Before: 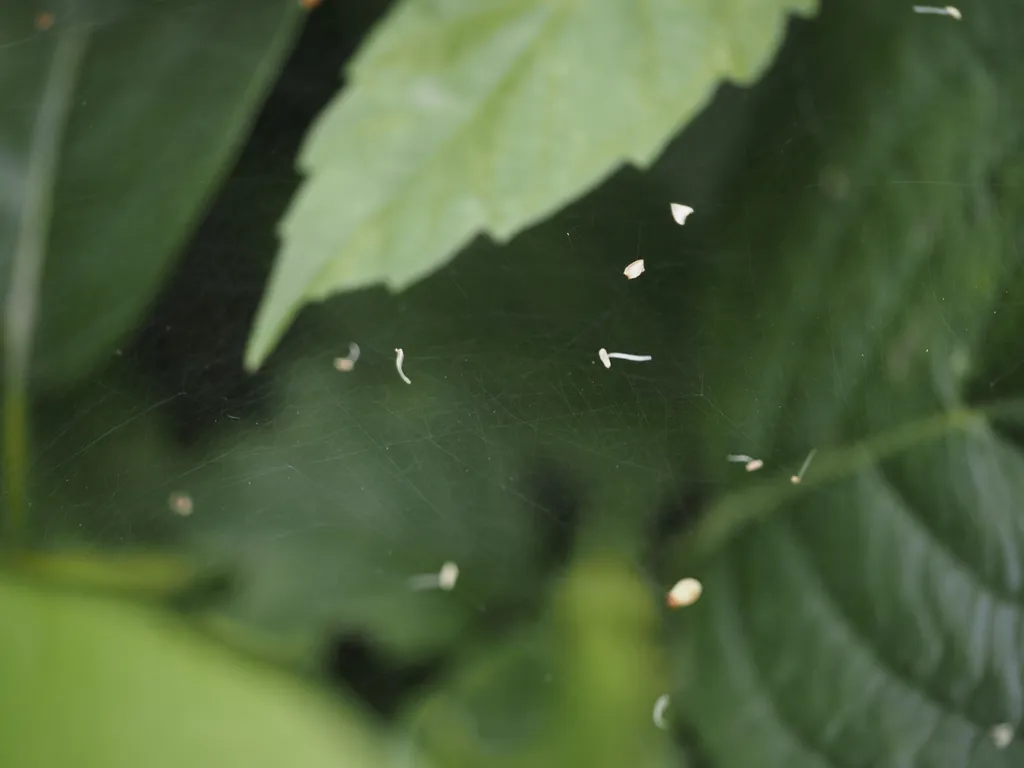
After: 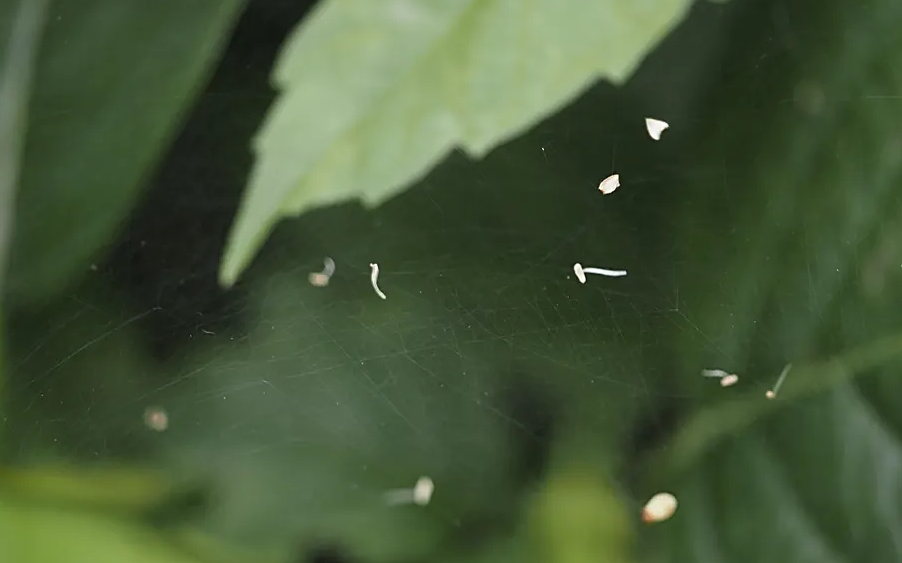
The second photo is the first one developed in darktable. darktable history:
sharpen: on, module defaults
crop and rotate: left 2.47%, top 11.121%, right 9.394%, bottom 15.541%
